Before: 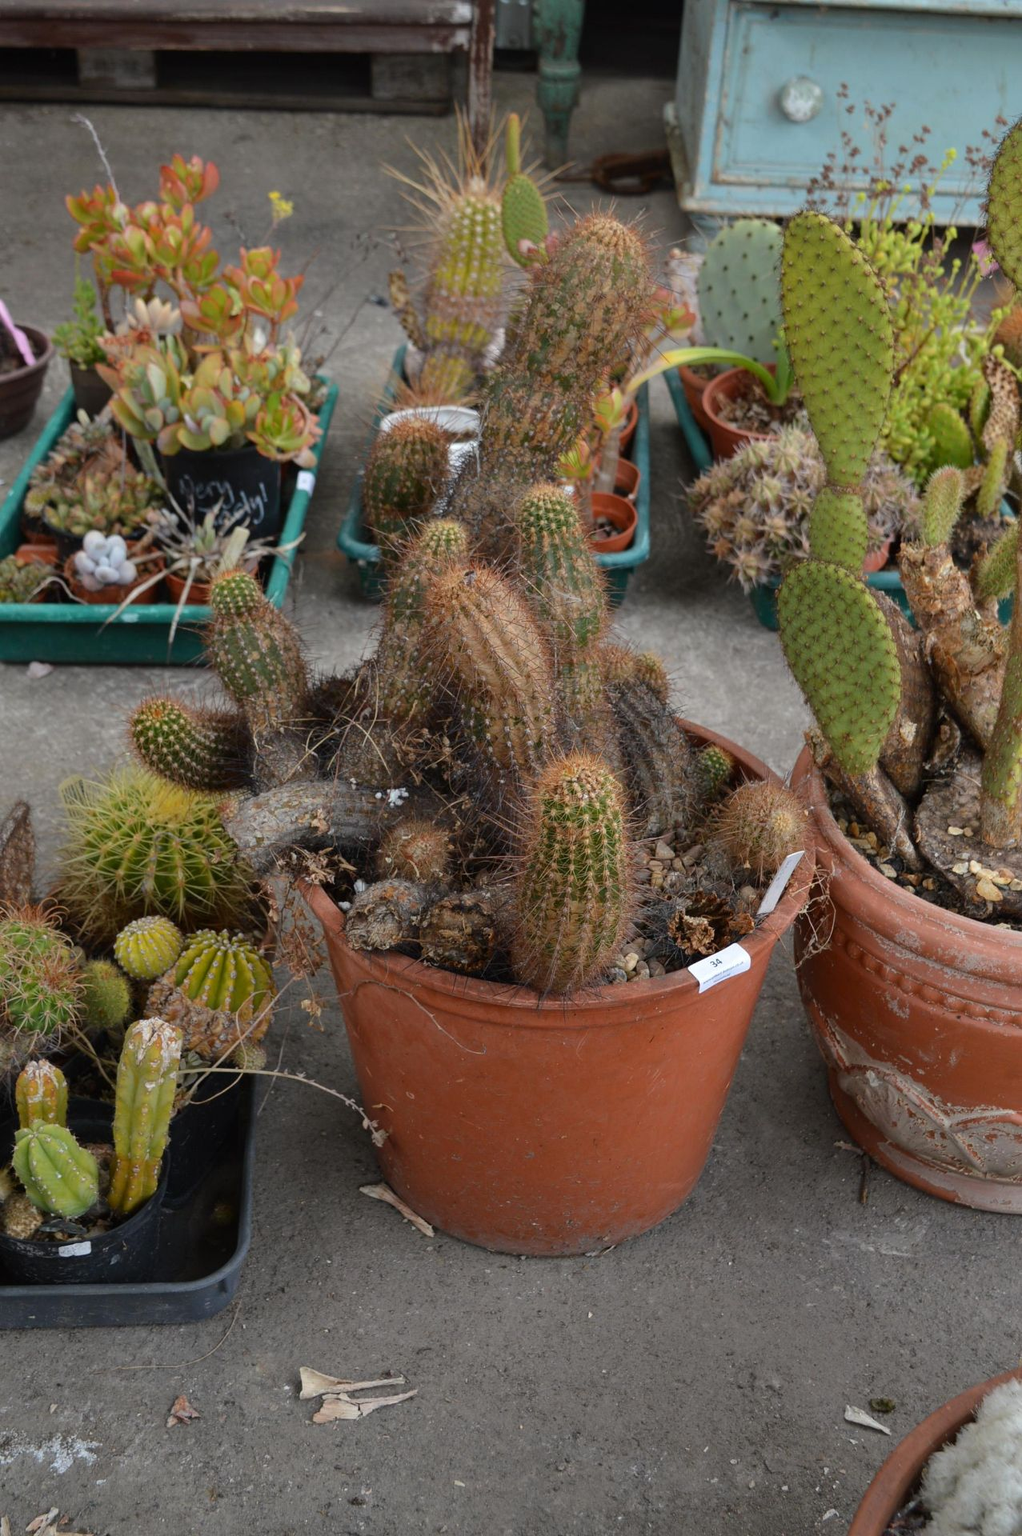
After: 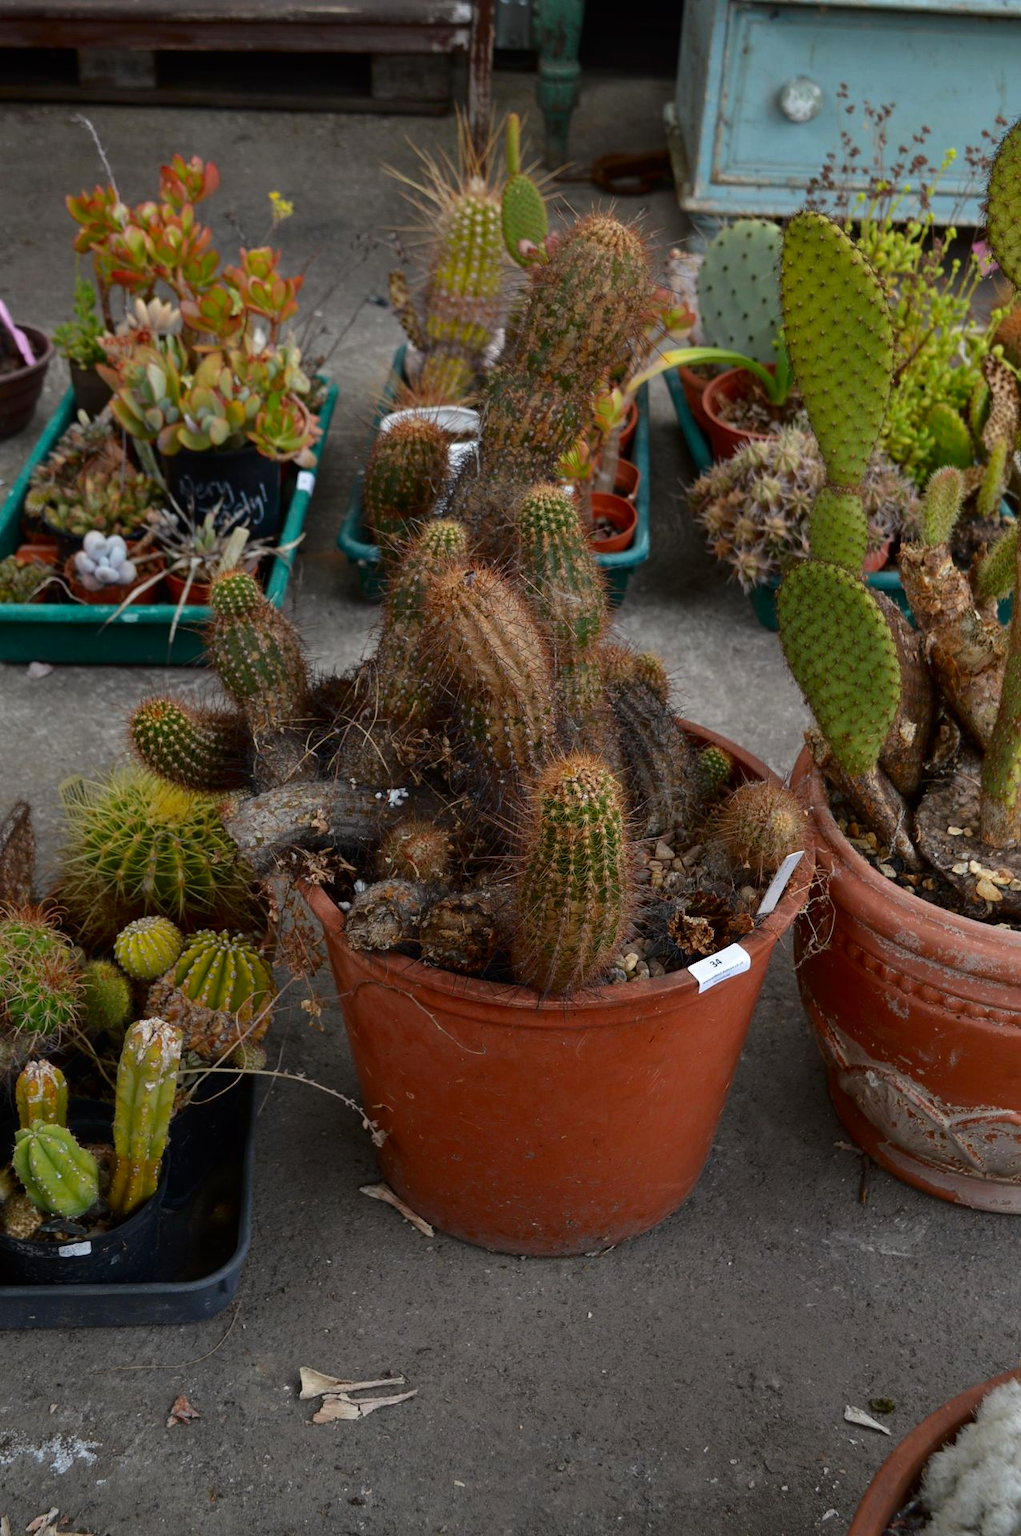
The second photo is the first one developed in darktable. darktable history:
contrast brightness saturation: contrast 0.07, brightness -0.147, saturation 0.111
